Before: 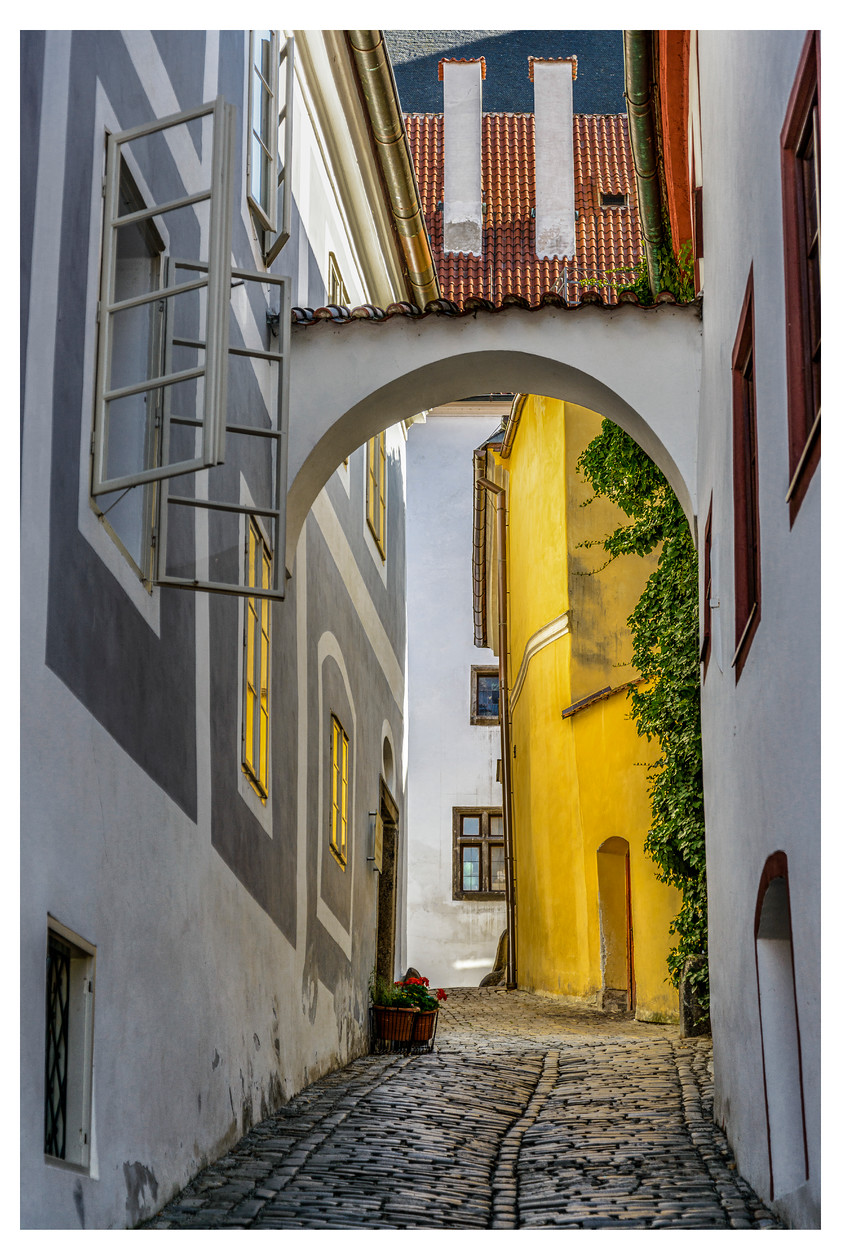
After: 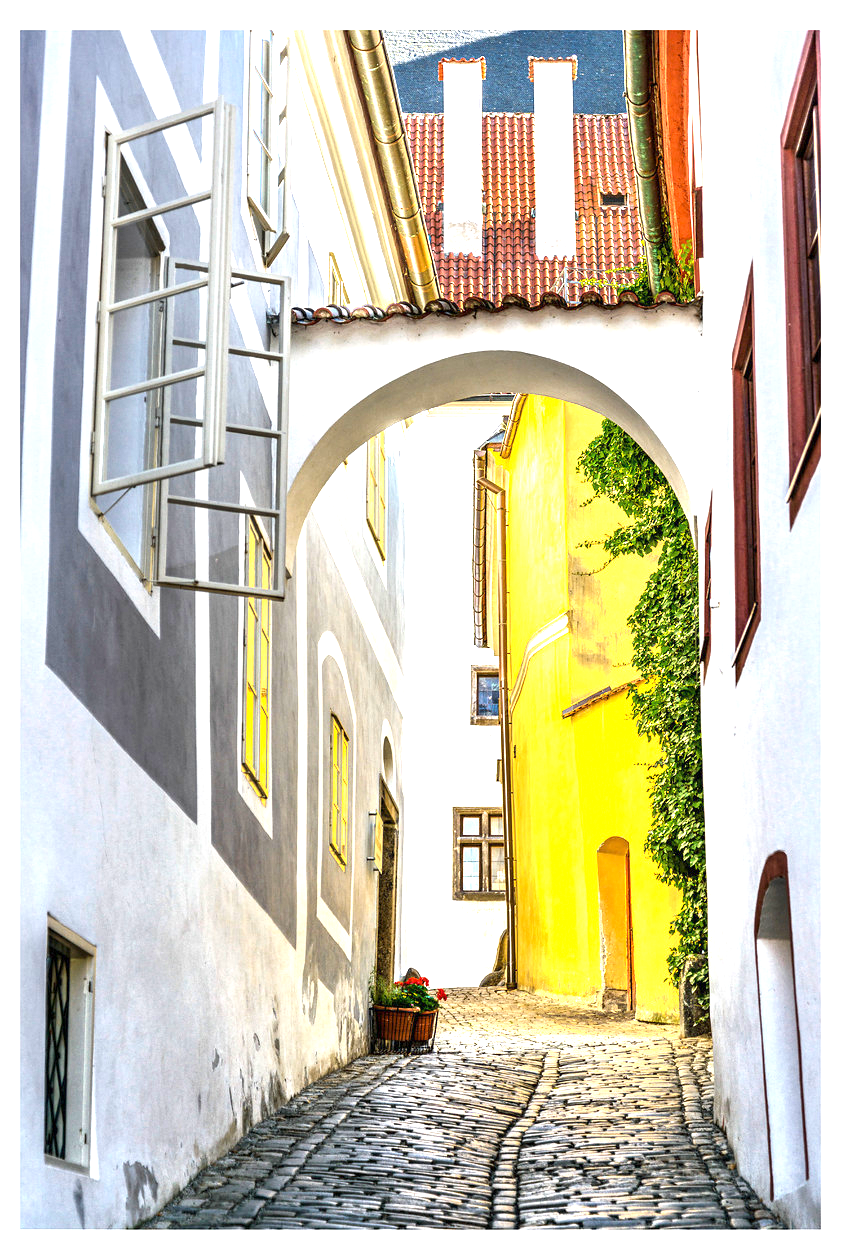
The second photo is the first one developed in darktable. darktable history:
exposure: exposure 1.989 EV, compensate highlight preservation false
